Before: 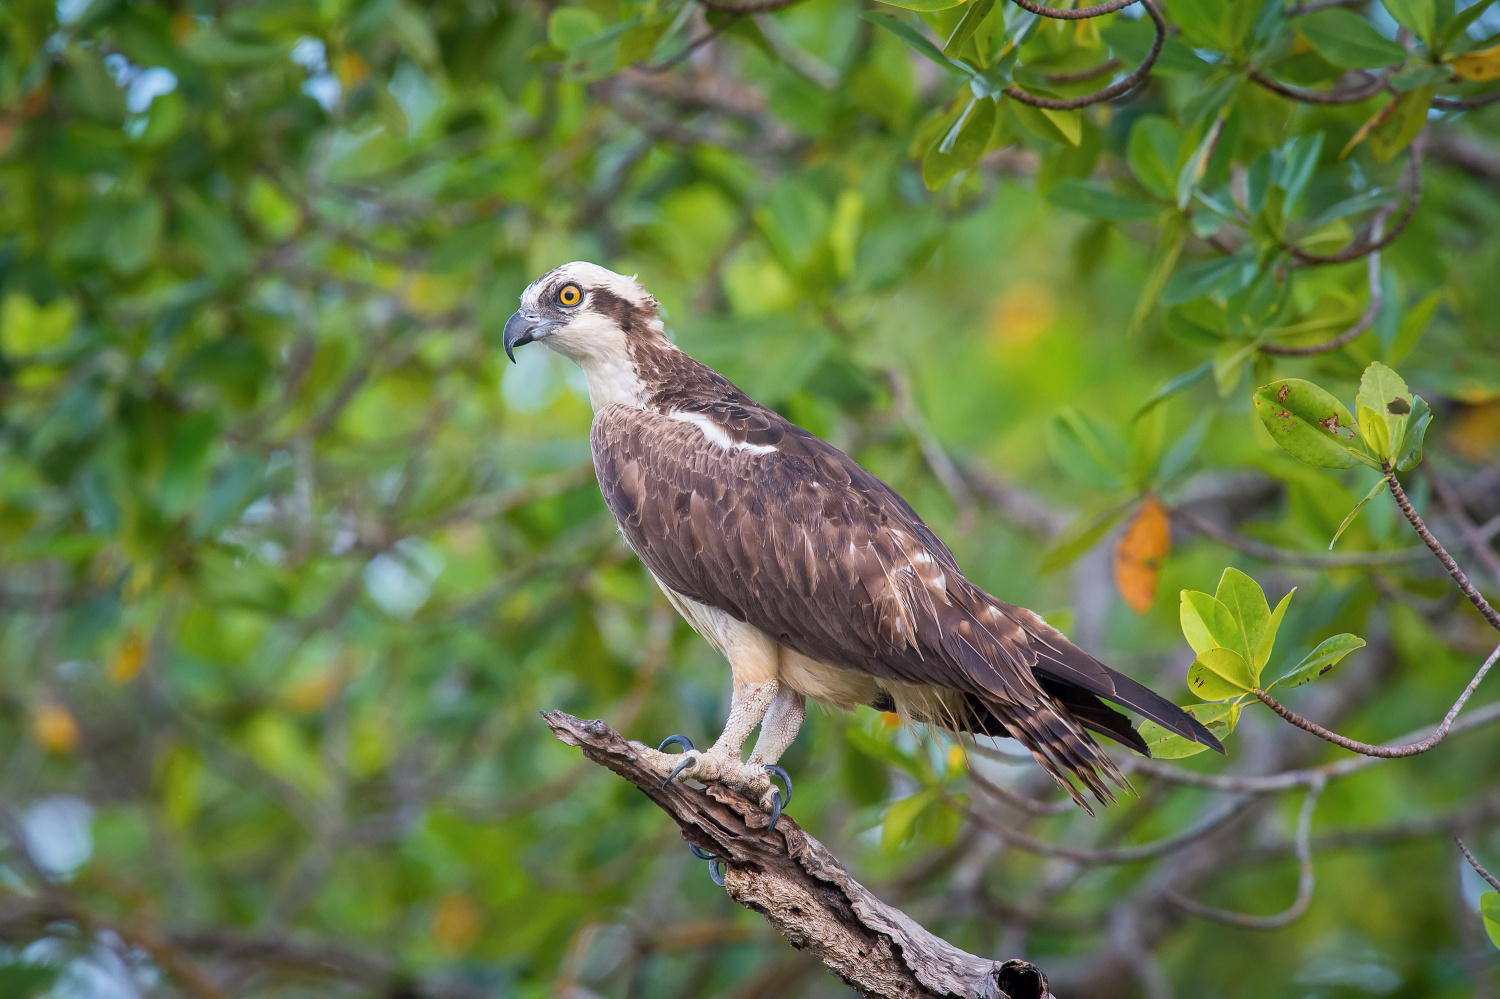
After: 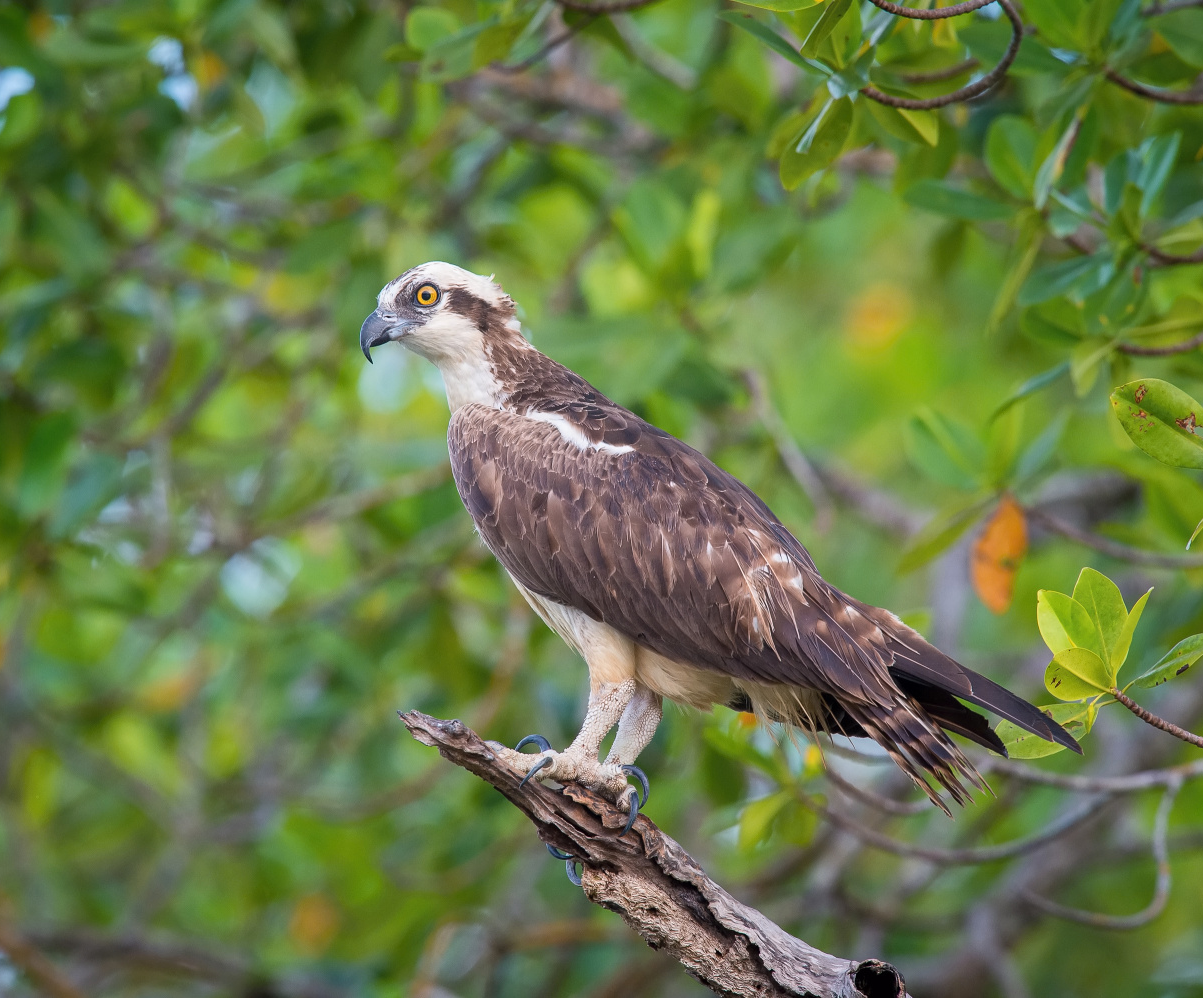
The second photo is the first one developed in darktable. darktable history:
exposure: compensate exposure bias true, compensate highlight preservation false
crop and rotate: left 9.538%, right 10.21%
